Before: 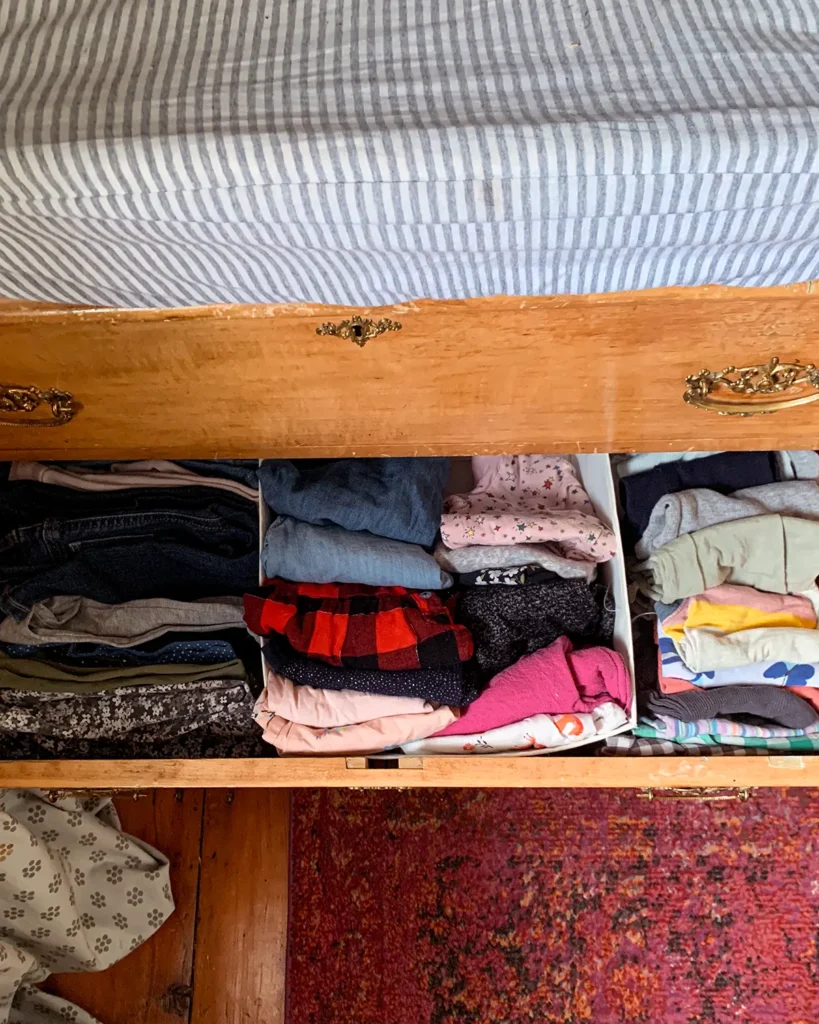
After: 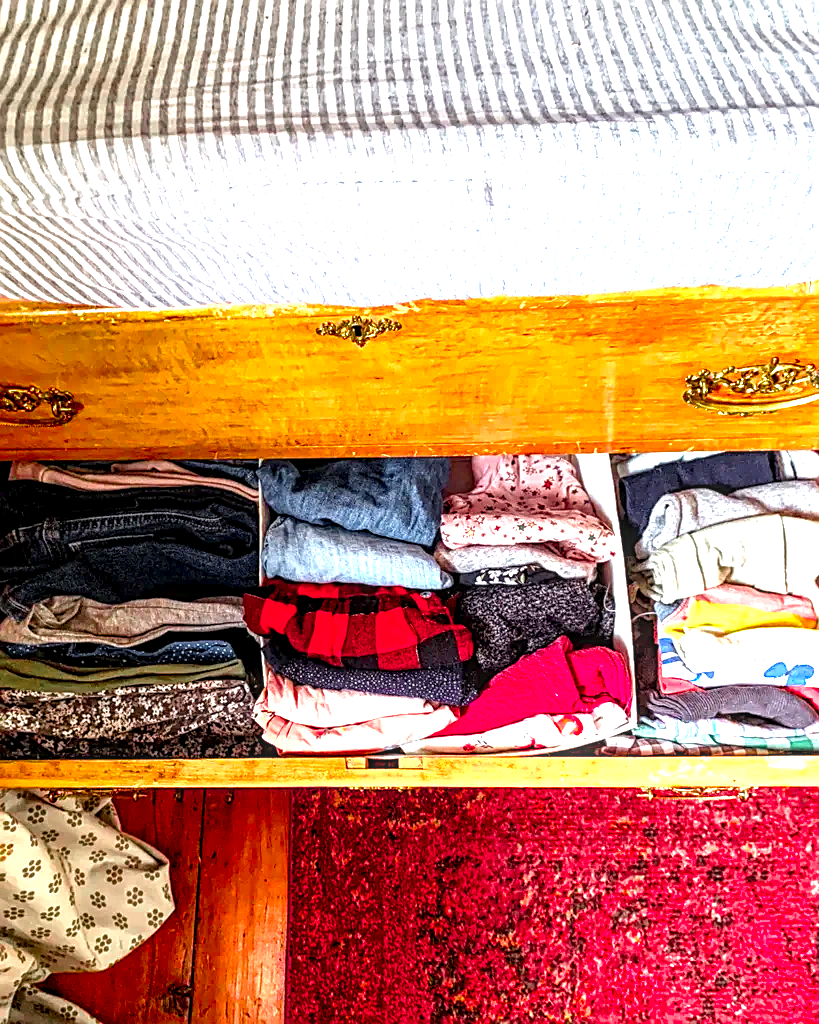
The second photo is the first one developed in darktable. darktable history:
exposure: black level correction 0, exposure 1 EV, compensate highlight preservation false
sharpen: on, module defaults
color zones: curves: ch0 [(0, 0.466) (0.128, 0.466) (0.25, 0.5) (0.375, 0.456) (0.5, 0.5) (0.625, 0.5) (0.737, 0.652) (0.875, 0.5)]; ch1 [(0, 0.603) (0.125, 0.618) (0.261, 0.348) (0.372, 0.353) (0.497, 0.363) (0.611, 0.45) (0.731, 0.427) (0.875, 0.518) (0.998, 0.652)]; ch2 [(0, 0.559) (0.125, 0.451) (0.253, 0.564) (0.37, 0.578) (0.5, 0.466) (0.625, 0.471) (0.731, 0.471) (0.88, 0.485)]
local contrast: highlights 10%, shadows 37%, detail 183%, midtone range 0.476
color balance rgb: perceptual saturation grading › global saturation 35.987%, perceptual saturation grading › shadows 35.642%, perceptual brilliance grading › global brilliance 10.8%, global vibrance 5.152%
